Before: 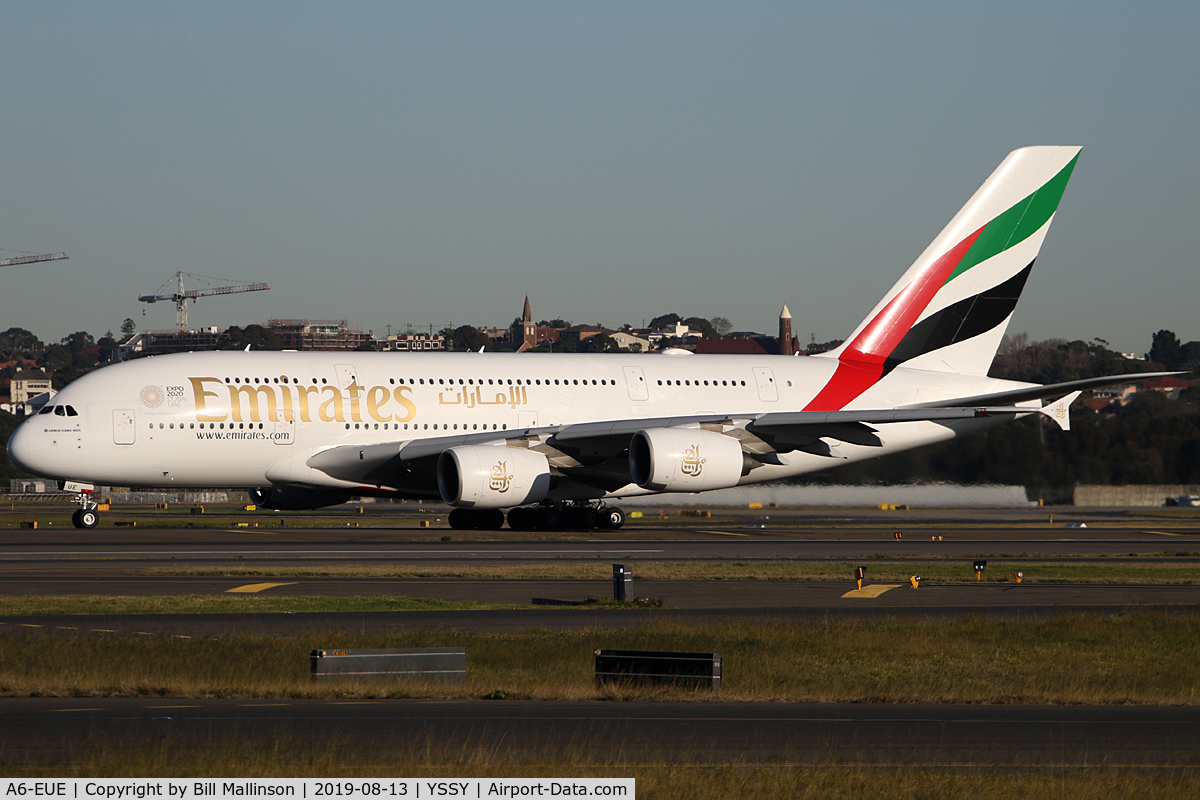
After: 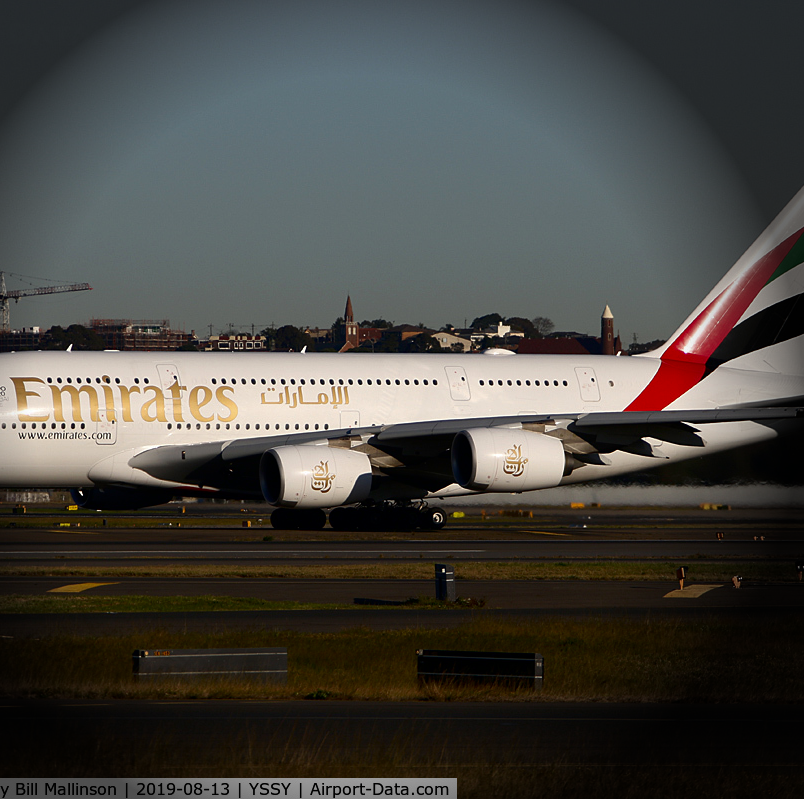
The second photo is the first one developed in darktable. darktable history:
crop and rotate: left 14.854%, right 18.117%
vignetting: fall-off radius 31.82%, brightness -0.855, center (-0.12, -0.006)
contrast brightness saturation: brightness -0.21, saturation 0.082
